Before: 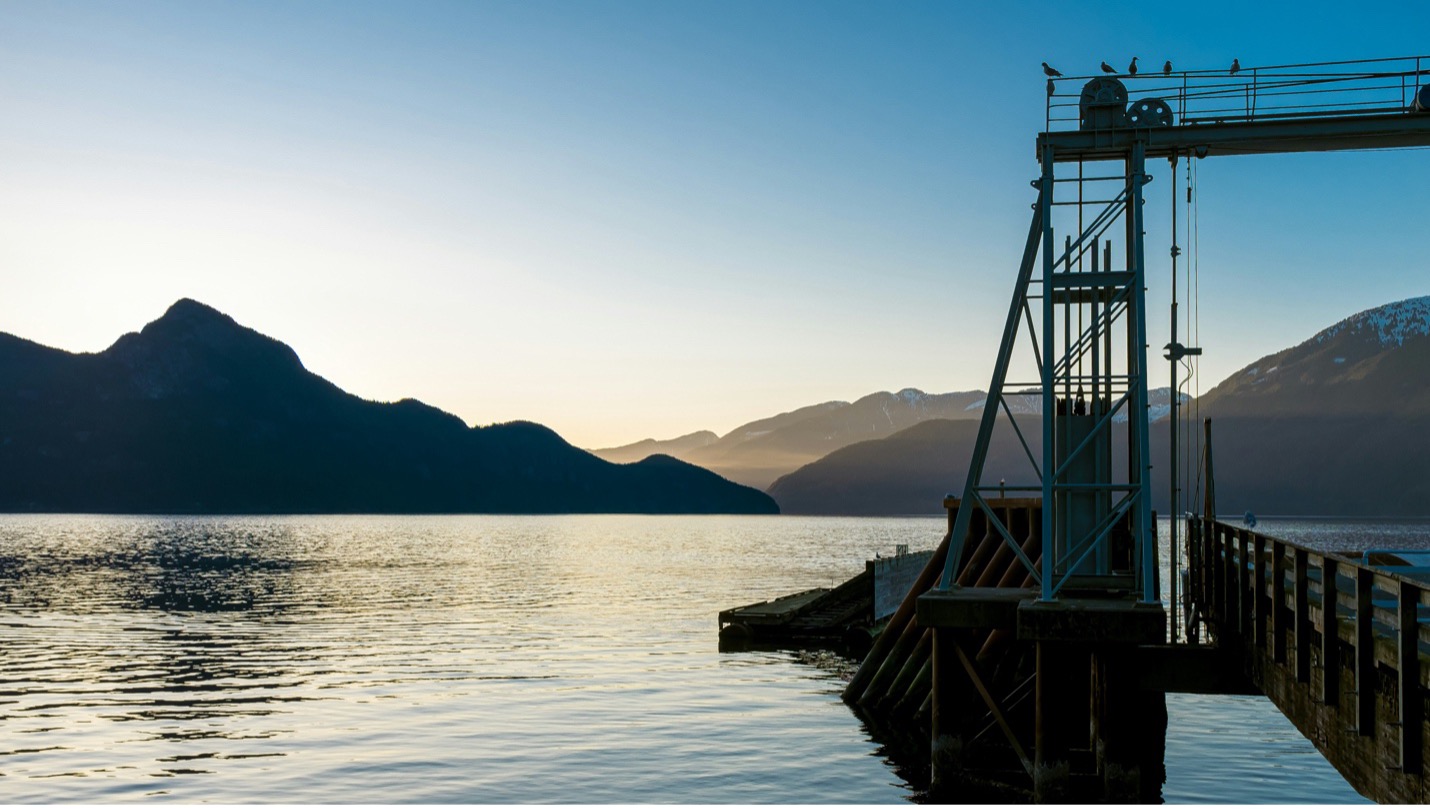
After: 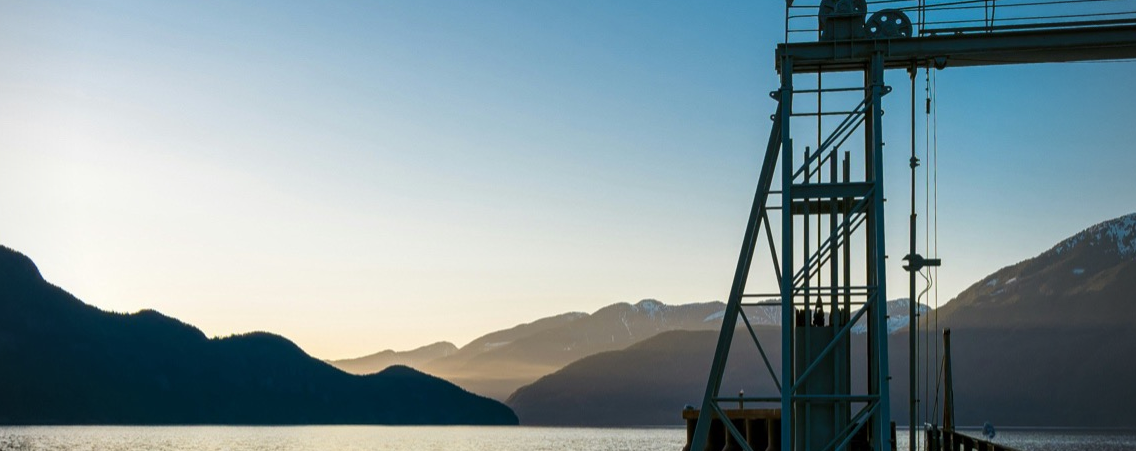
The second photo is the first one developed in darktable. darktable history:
color correction: highlights b* -0.003
crop: left 18.27%, top 11.065%, right 2.236%, bottom 33.161%
vignetting: fall-off radius 61%, center (-0.068, -0.315)
